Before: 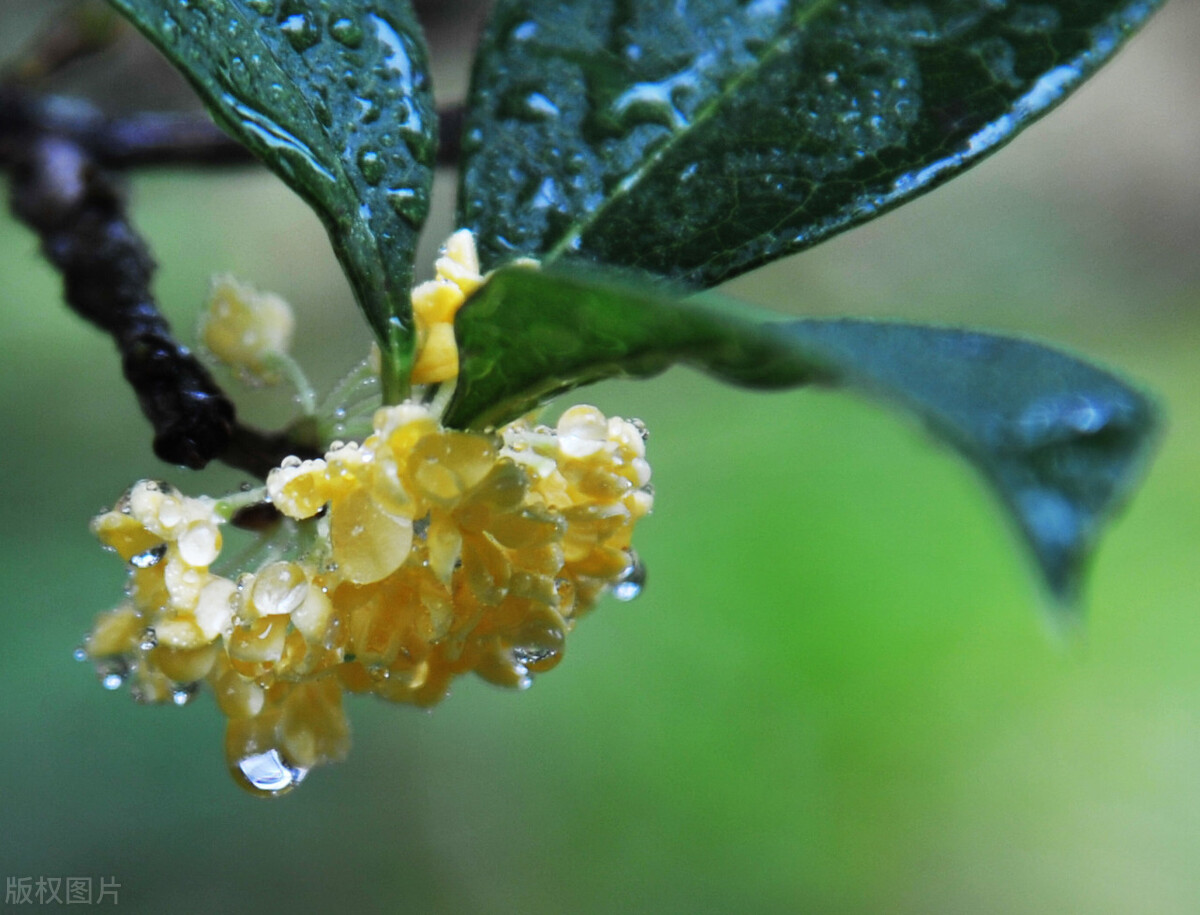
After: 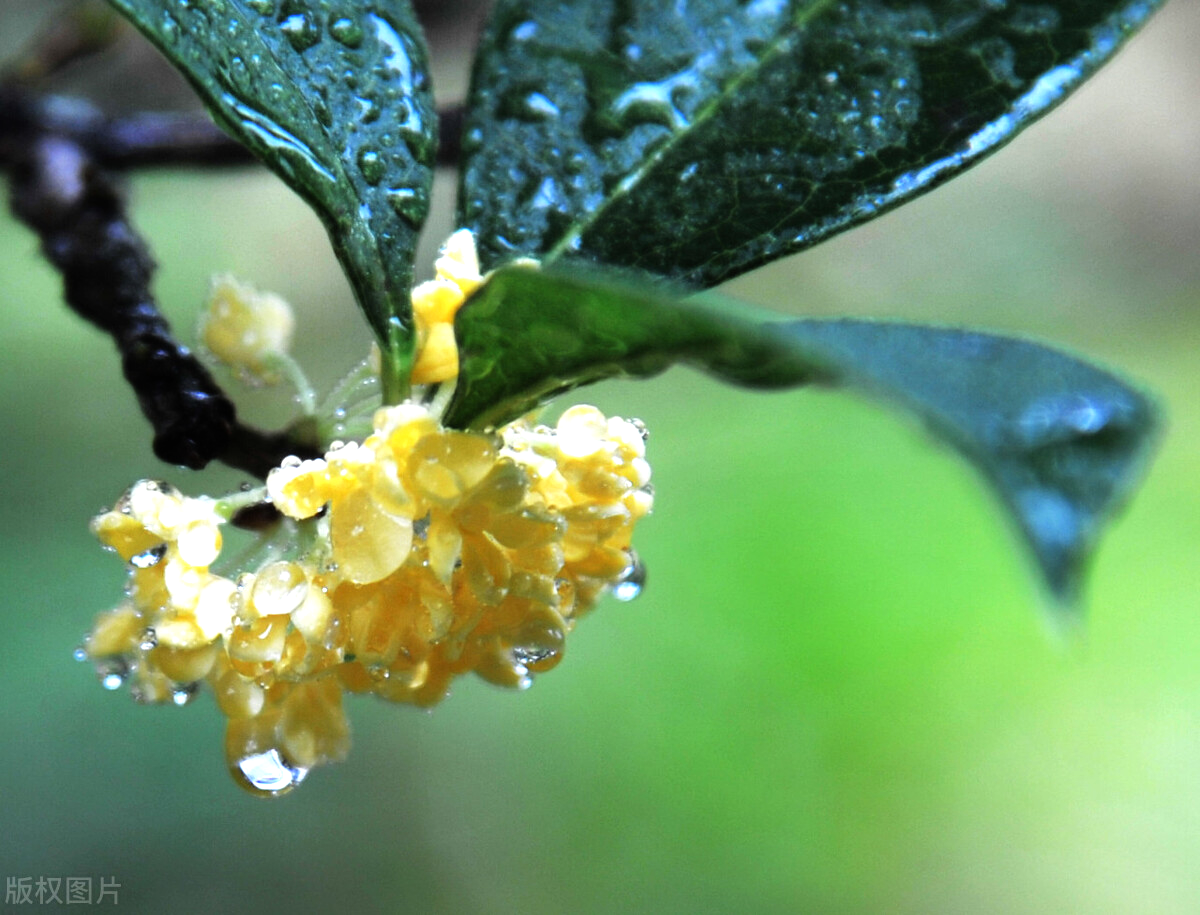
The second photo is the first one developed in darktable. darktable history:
tone equalizer: -8 EV -0.78 EV, -7 EV -0.738 EV, -6 EV -0.568 EV, -5 EV -0.392 EV, -3 EV 0.401 EV, -2 EV 0.6 EV, -1 EV 0.7 EV, +0 EV 0.778 EV
